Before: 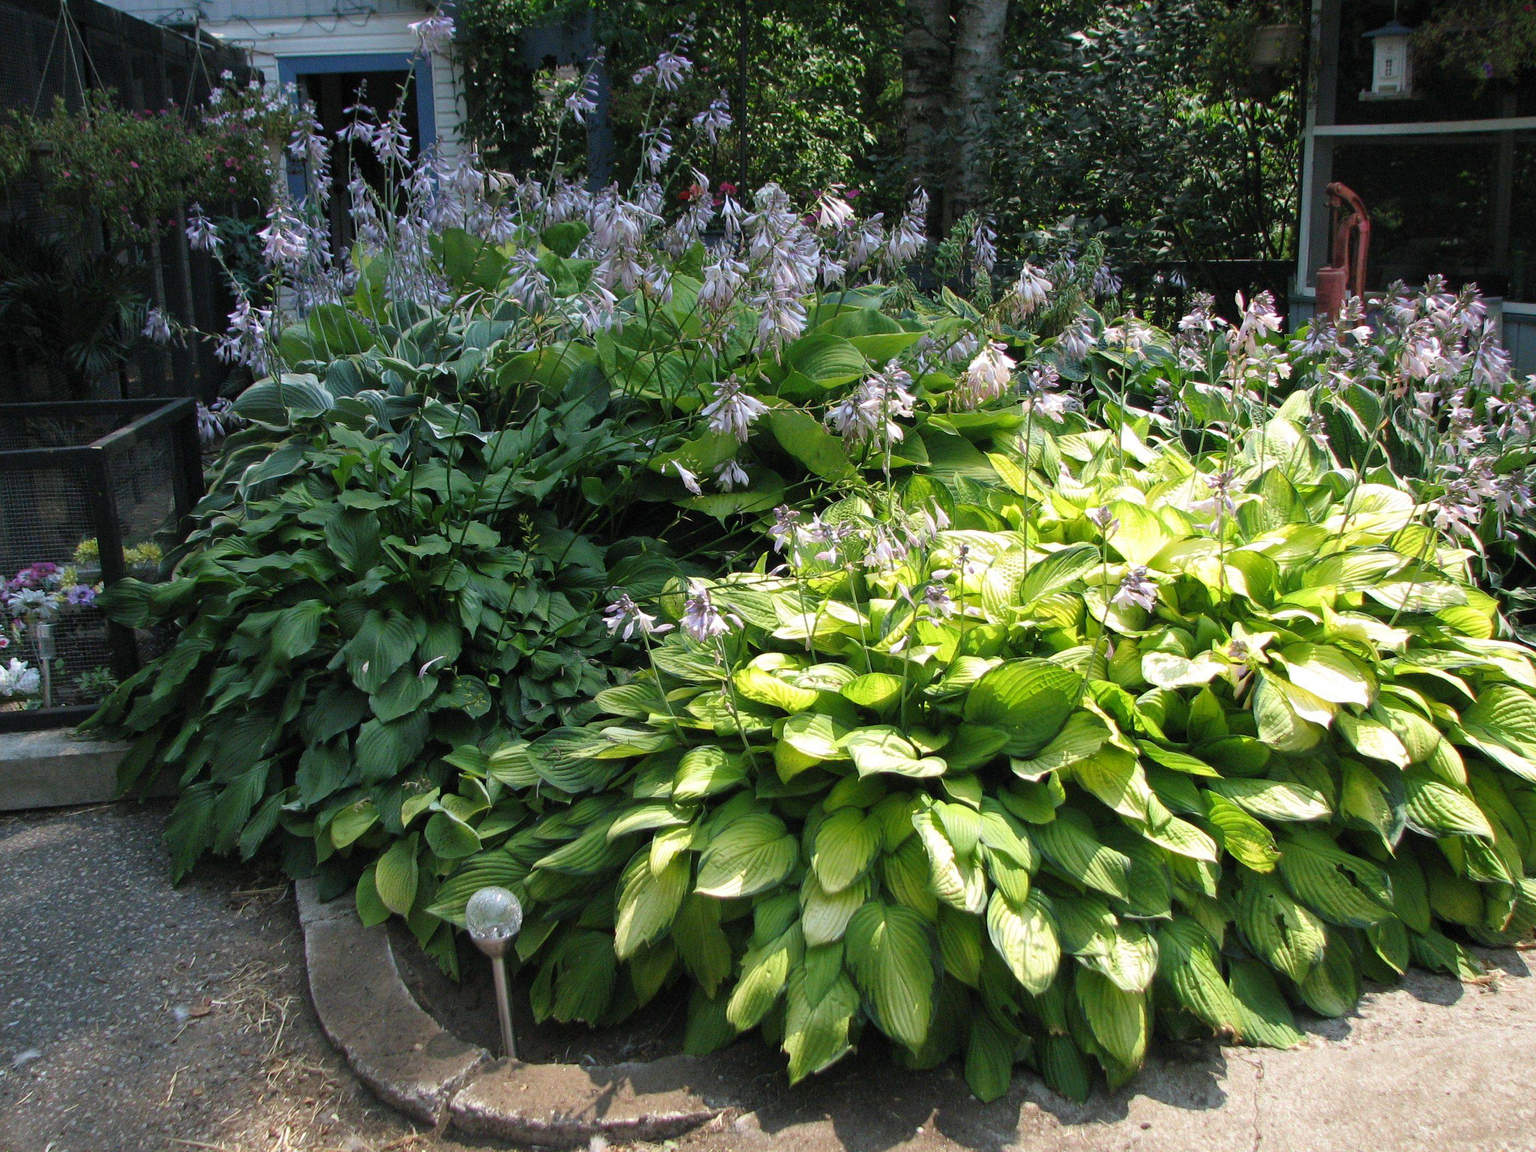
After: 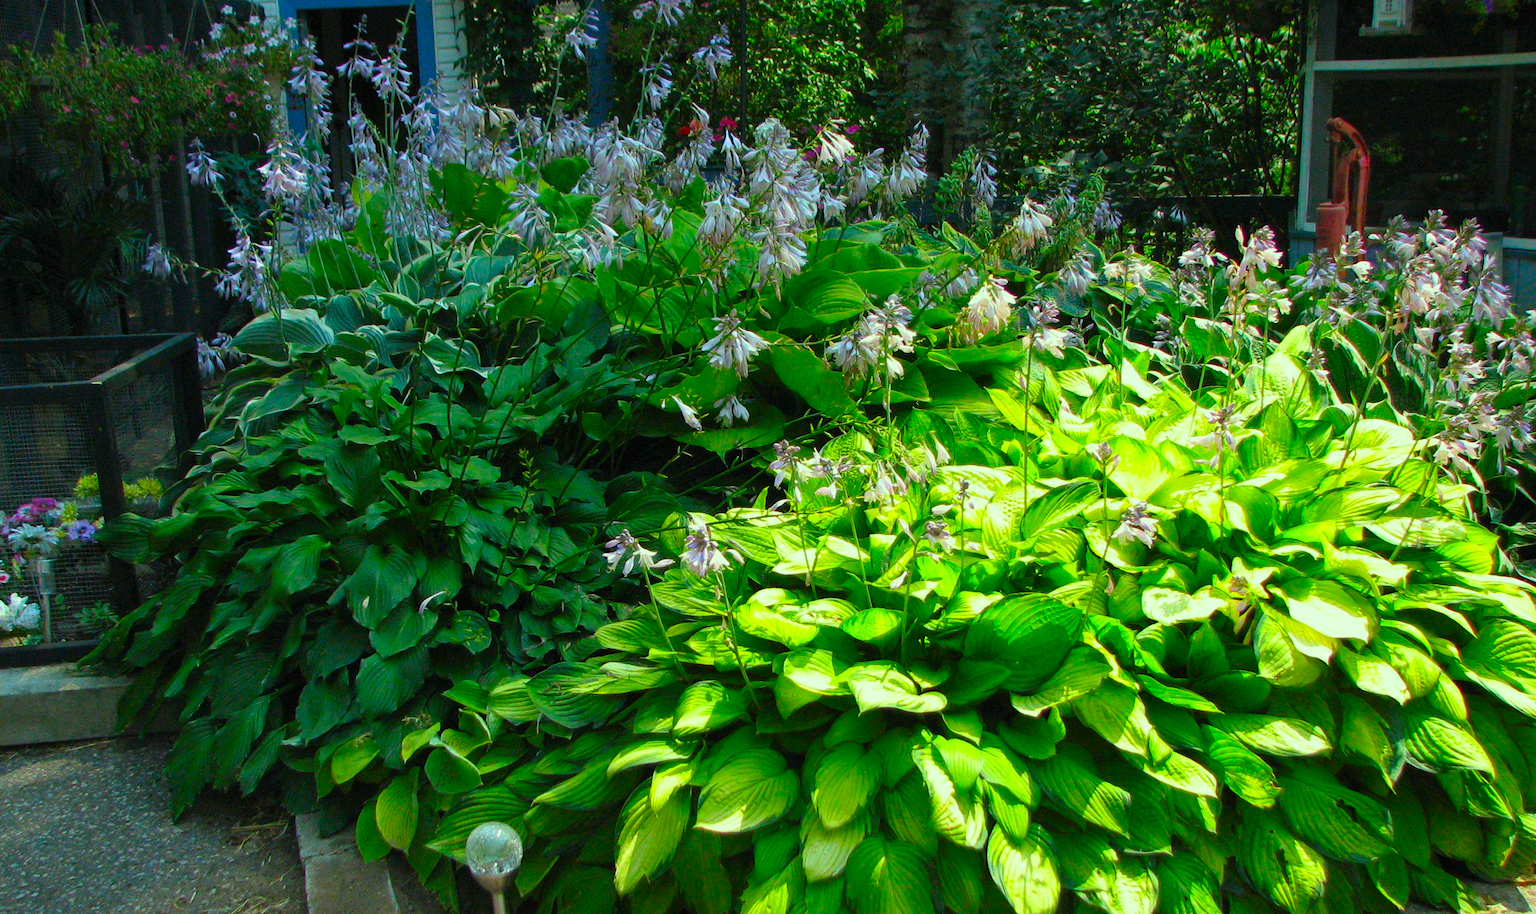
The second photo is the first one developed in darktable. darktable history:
color correction: highlights a* -11.13, highlights b* 9.81, saturation 1.72
crop and rotate: top 5.658%, bottom 14.904%
